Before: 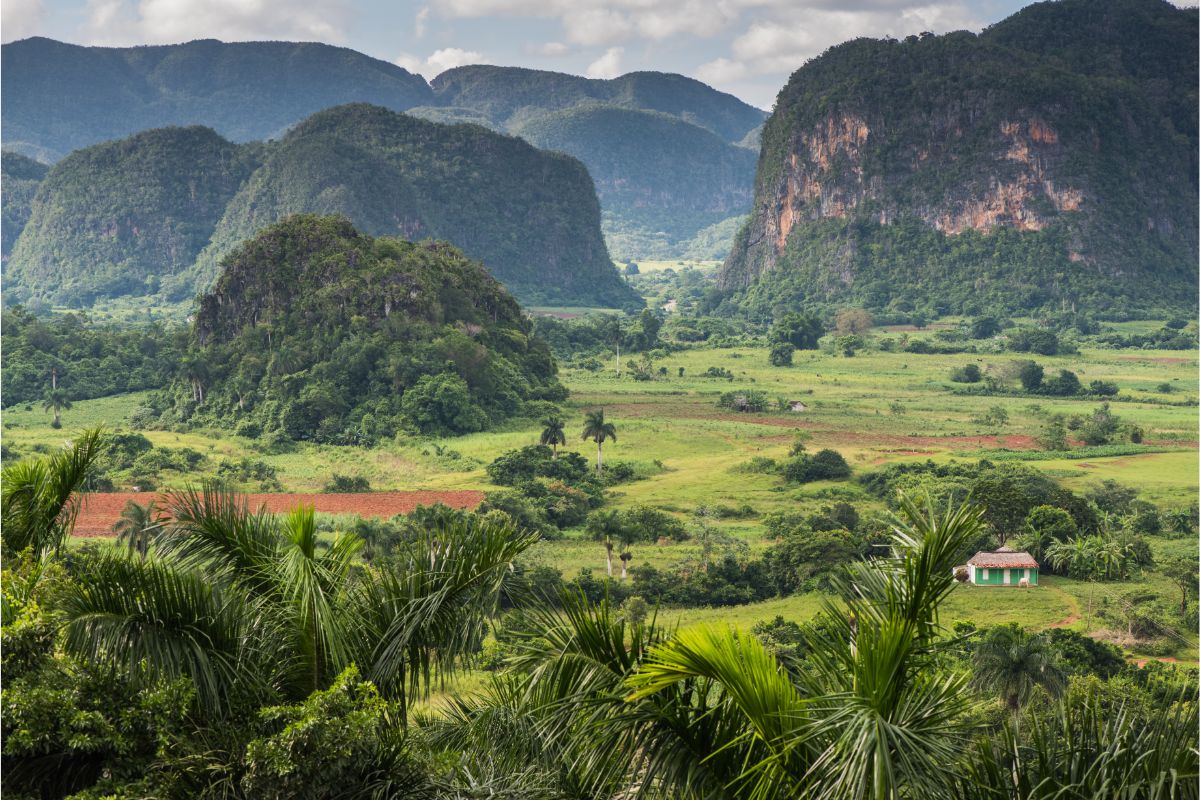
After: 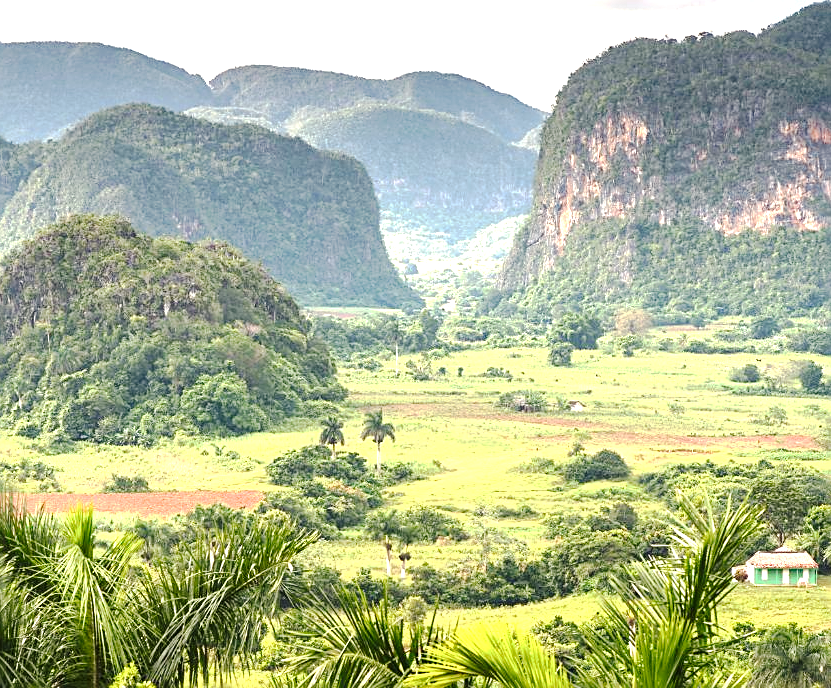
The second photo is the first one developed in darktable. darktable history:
exposure: black level correction 0, exposure 1.45 EV, compensate exposure bias true, compensate highlight preservation false
crop: left 18.479%, right 12.2%, bottom 13.971%
tone curve: curves: ch0 [(0, 0) (0.003, 0.009) (0.011, 0.013) (0.025, 0.022) (0.044, 0.039) (0.069, 0.055) (0.1, 0.077) (0.136, 0.113) (0.177, 0.158) (0.224, 0.213) (0.277, 0.289) (0.335, 0.367) (0.399, 0.451) (0.468, 0.532) (0.543, 0.615) (0.623, 0.696) (0.709, 0.755) (0.801, 0.818) (0.898, 0.893) (1, 1)], preserve colors none
sharpen: on, module defaults
white balance: red 1.045, blue 0.932
